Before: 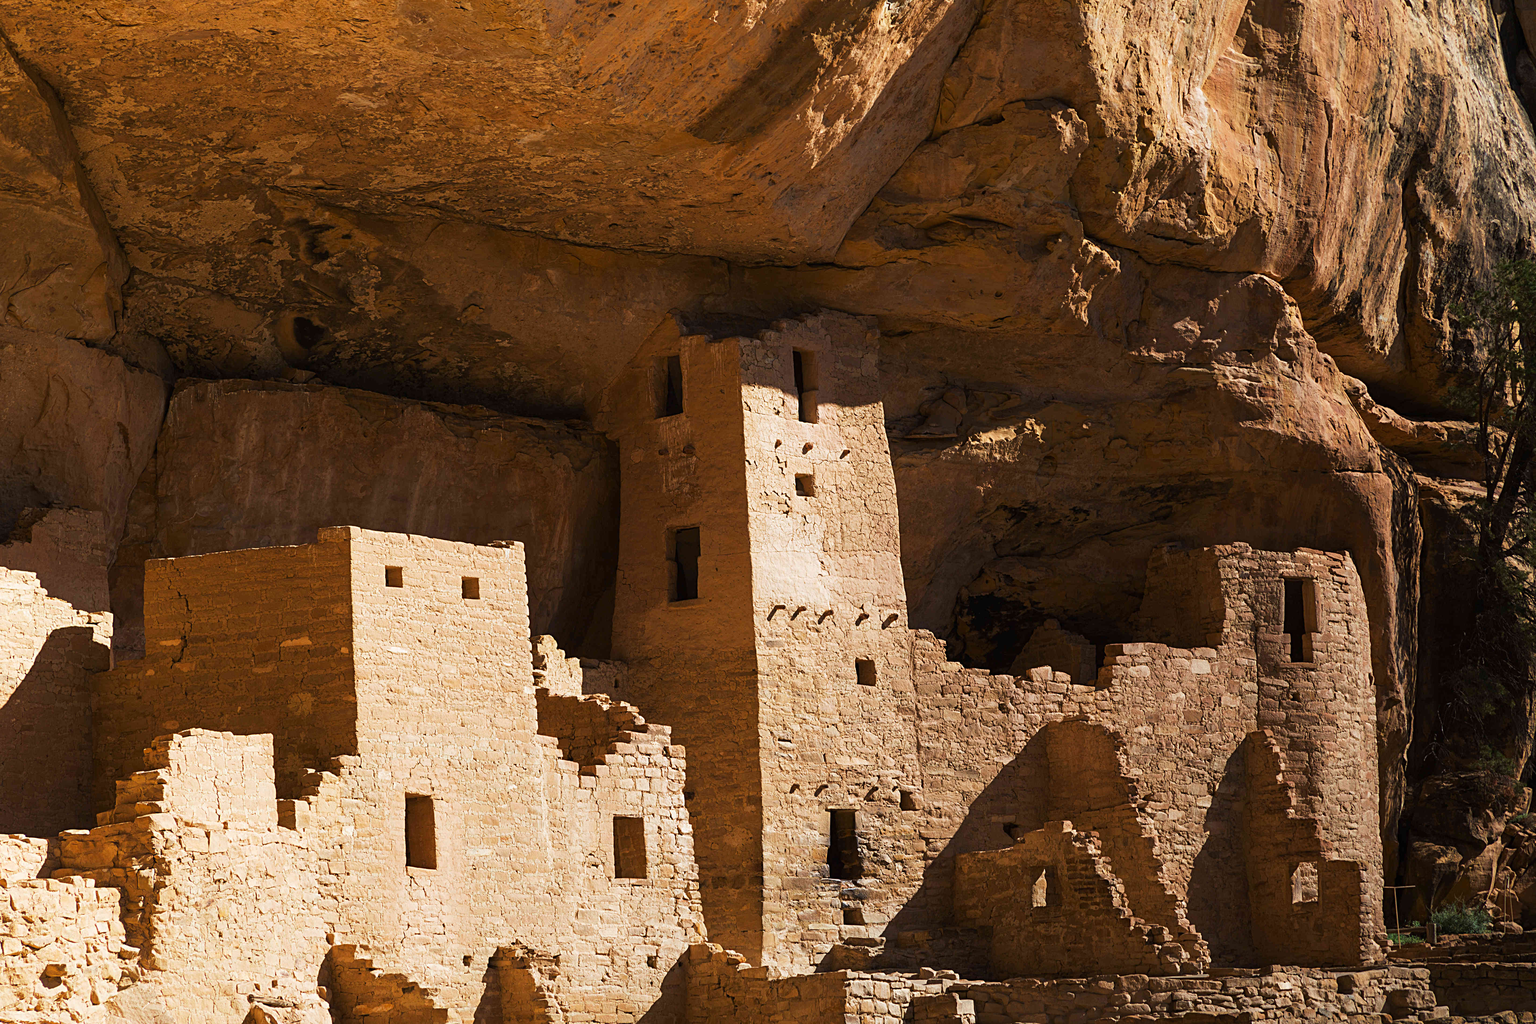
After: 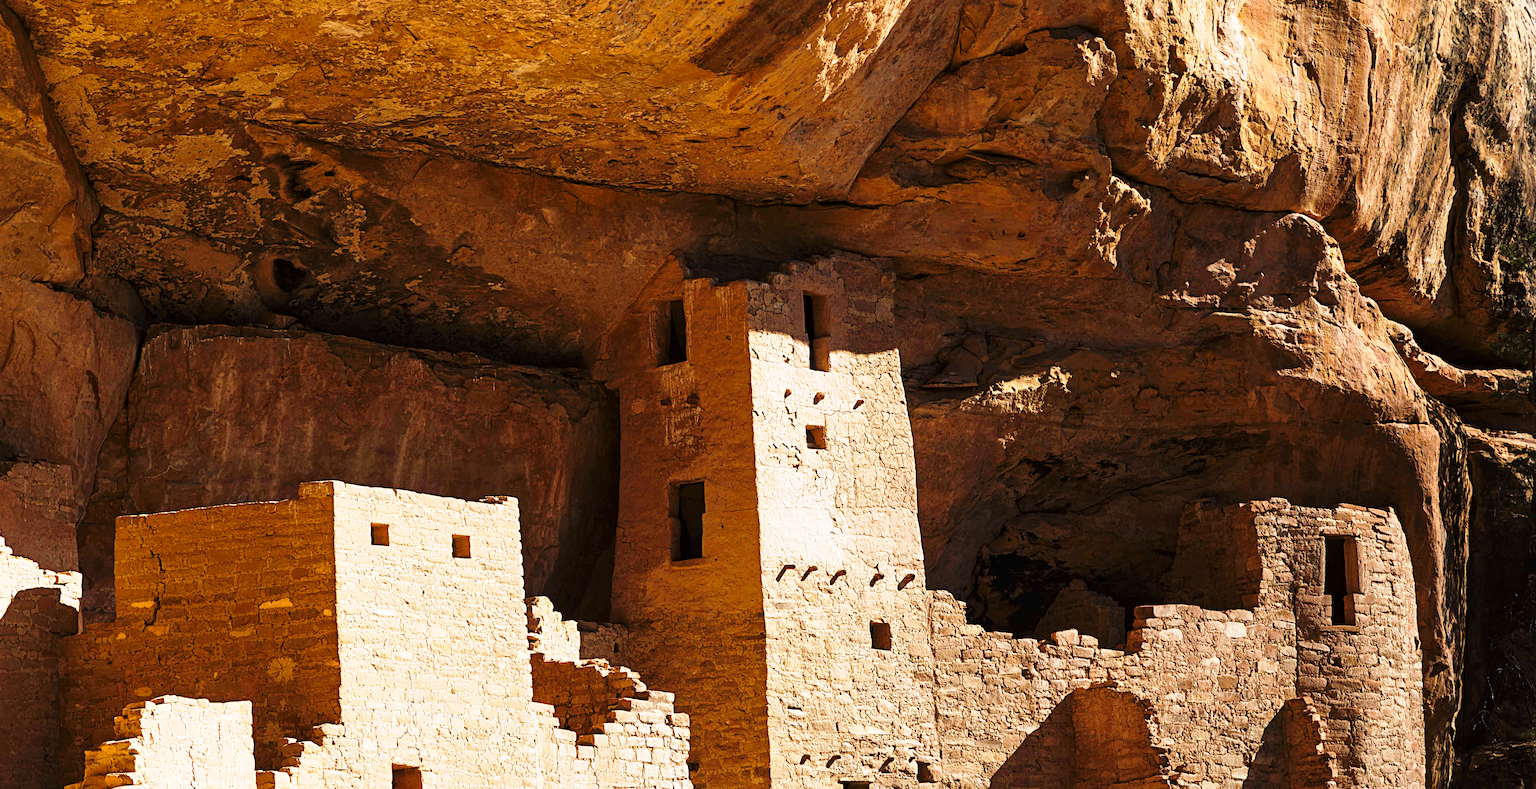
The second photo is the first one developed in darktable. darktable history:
crop: left 2.377%, top 7.169%, right 3.396%, bottom 20.204%
base curve: curves: ch0 [(0, 0) (0.028, 0.03) (0.121, 0.232) (0.46, 0.748) (0.859, 0.968) (1, 1)], preserve colors none
local contrast: mode bilateral grid, contrast 19, coarseness 50, detail 119%, midtone range 0.2
